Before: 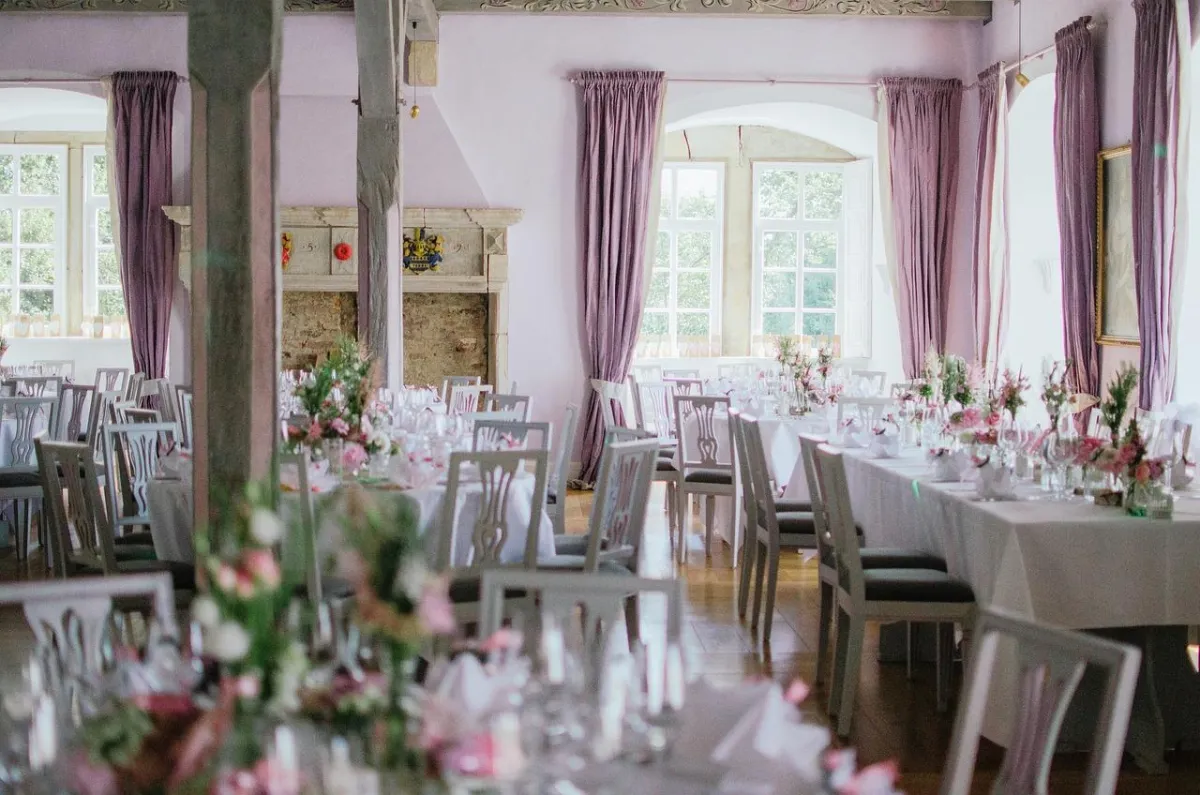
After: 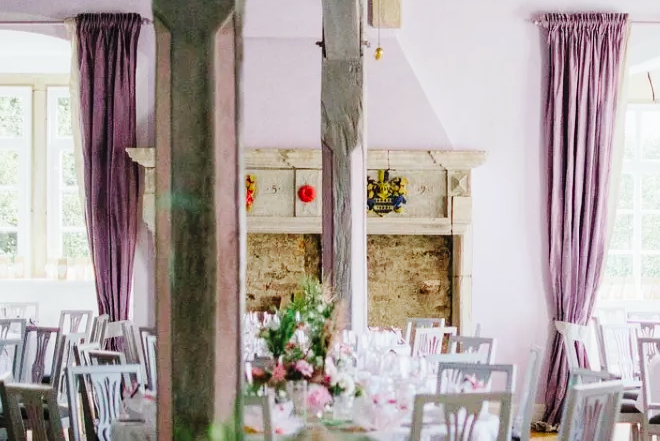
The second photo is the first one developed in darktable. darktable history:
base curve: curves: ch0 [(0, 0) (0.036, 0.025) (0.121, 0.166) (0.206, 0.329) (0.605, 0.79) (1, 1)], exposure shift 0.01, preserve colors none
crop and rotate: left 3.041%, top 7.369%, right 41.924%, bottom 37.097%
